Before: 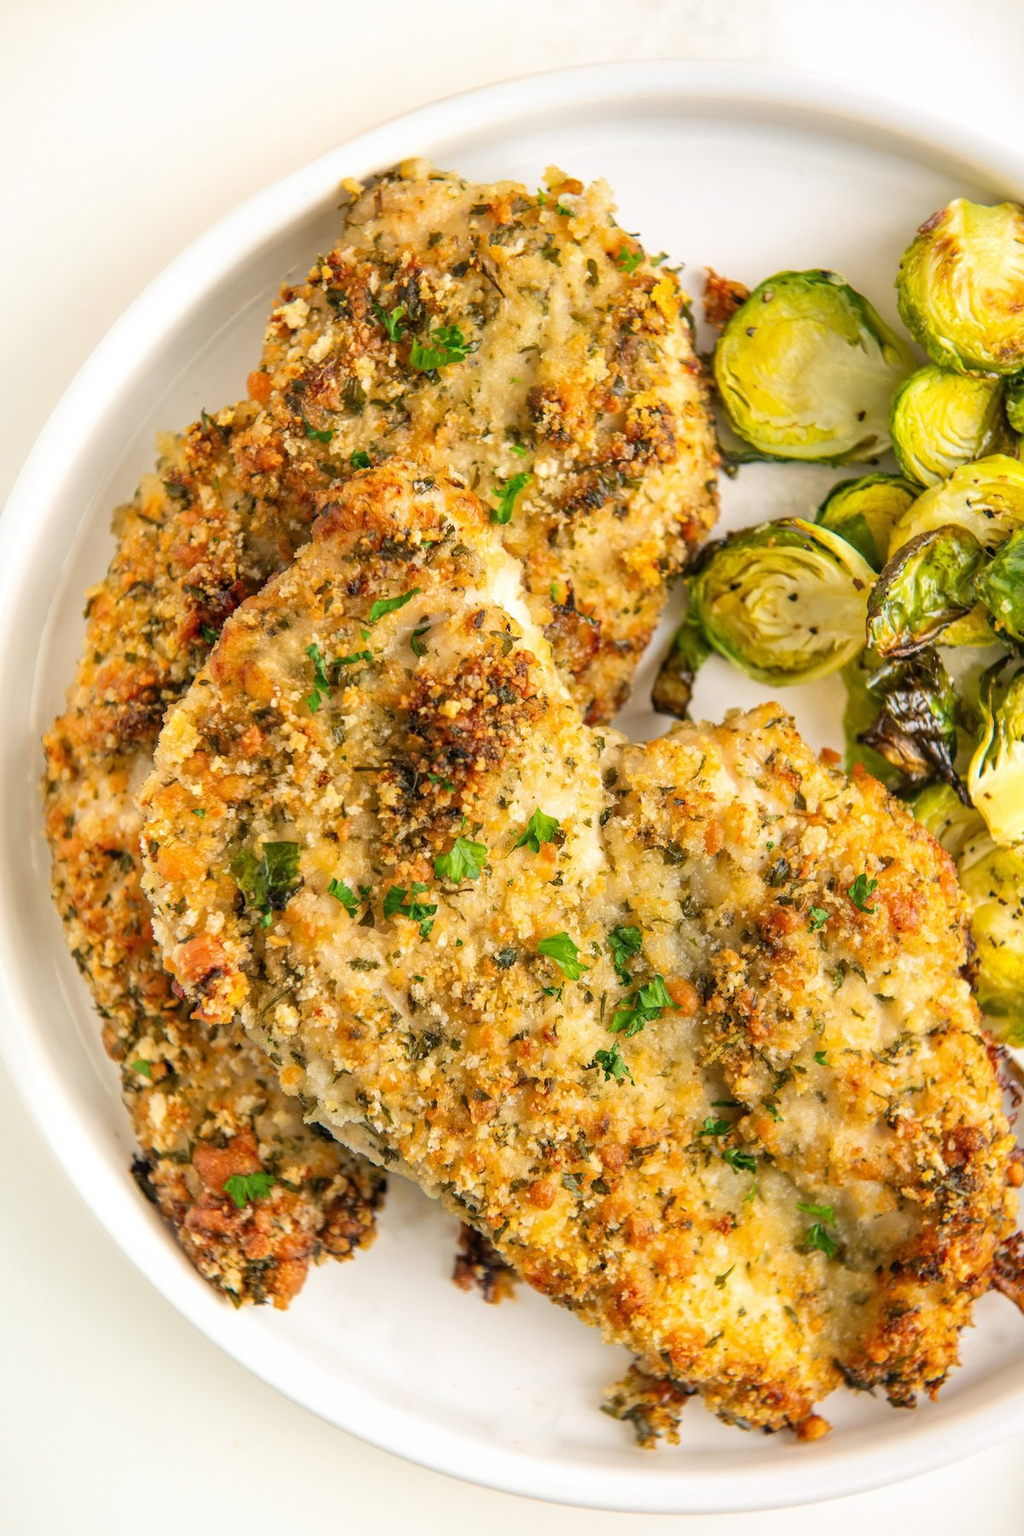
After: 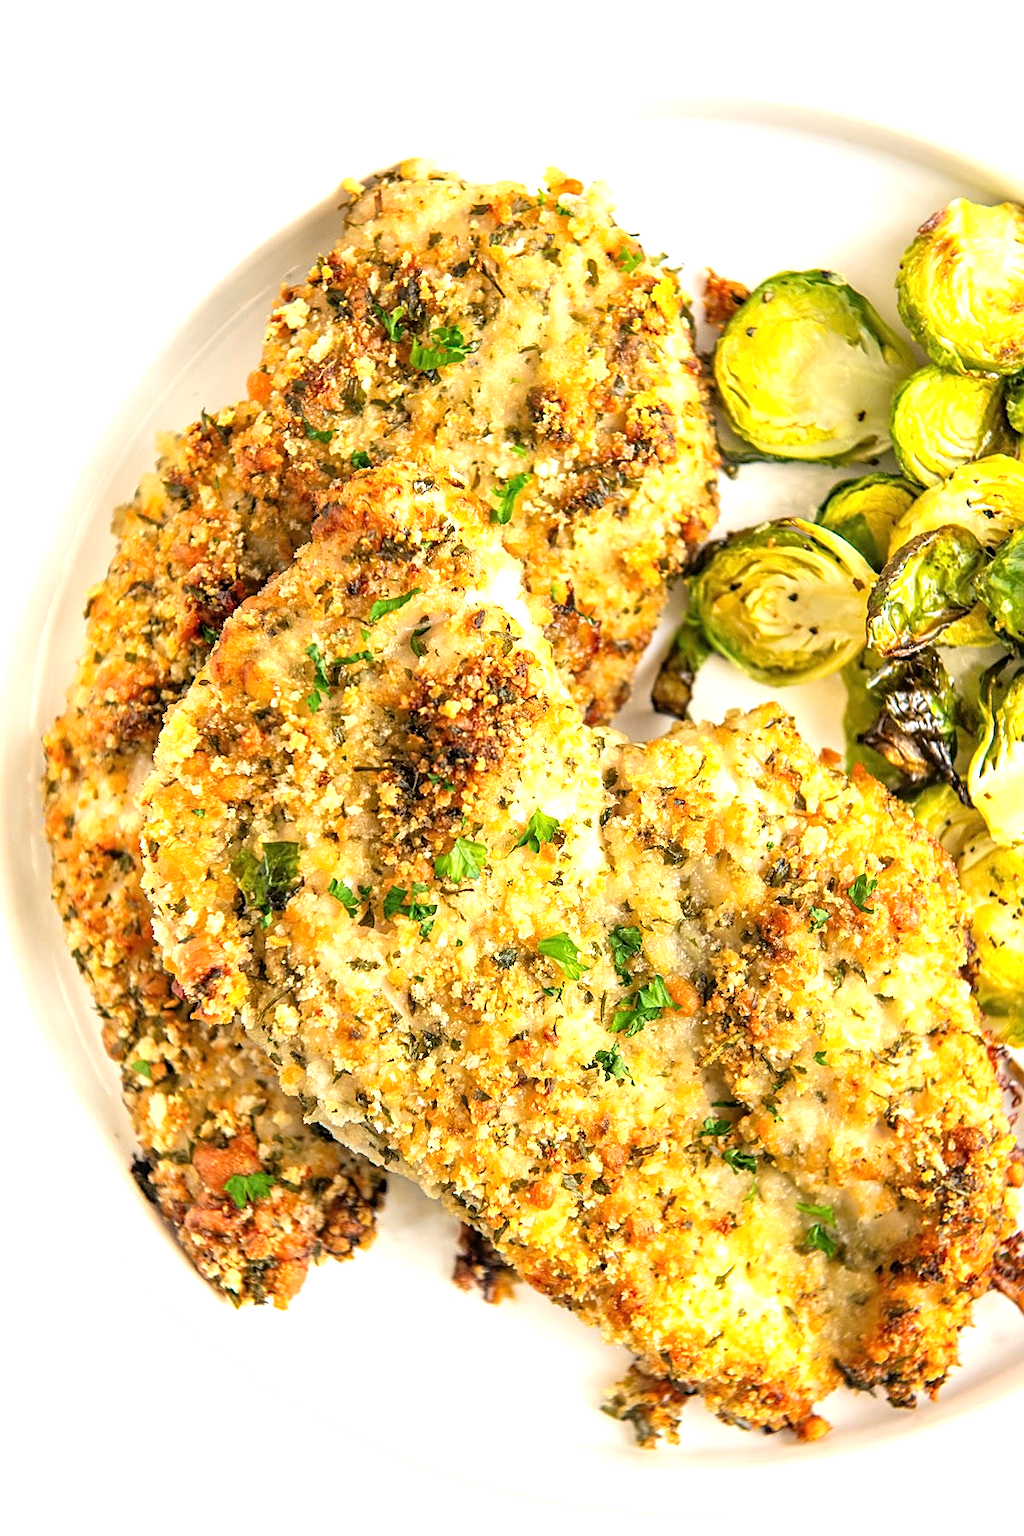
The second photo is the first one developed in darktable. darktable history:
tone equalizer: -8 EV -0.76 EV, -7 EV -0.689 EV, -6 EV -0.611 EV, -5 EV -0.415 EV, -3 EV 0.365 EV, -2 EV 0.6 EV, -1 EV 0.689 EV, +0 EV 0.775 EV
sharpen: on, module defaults
